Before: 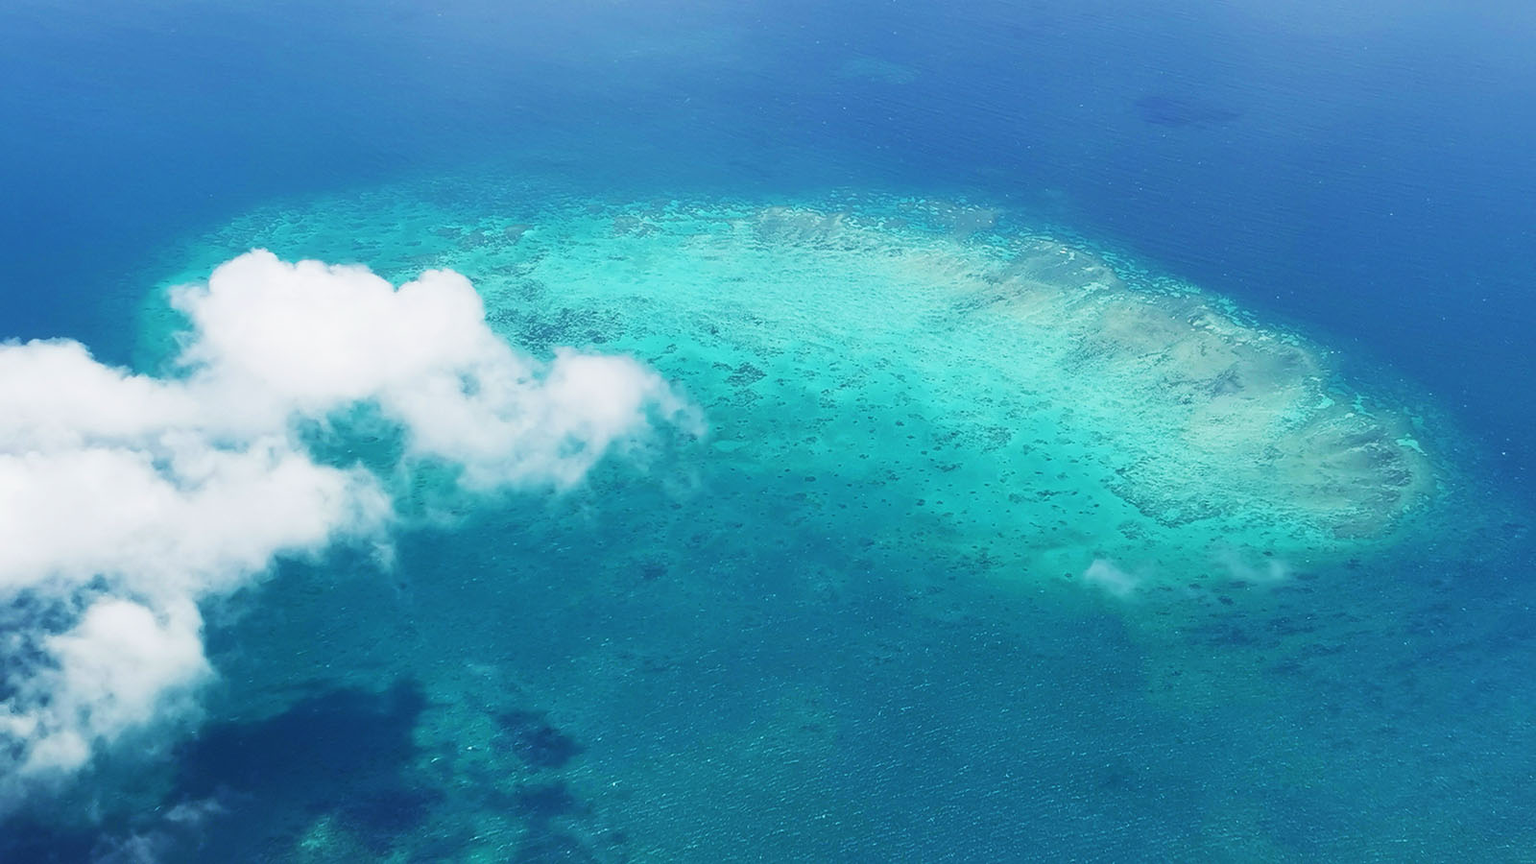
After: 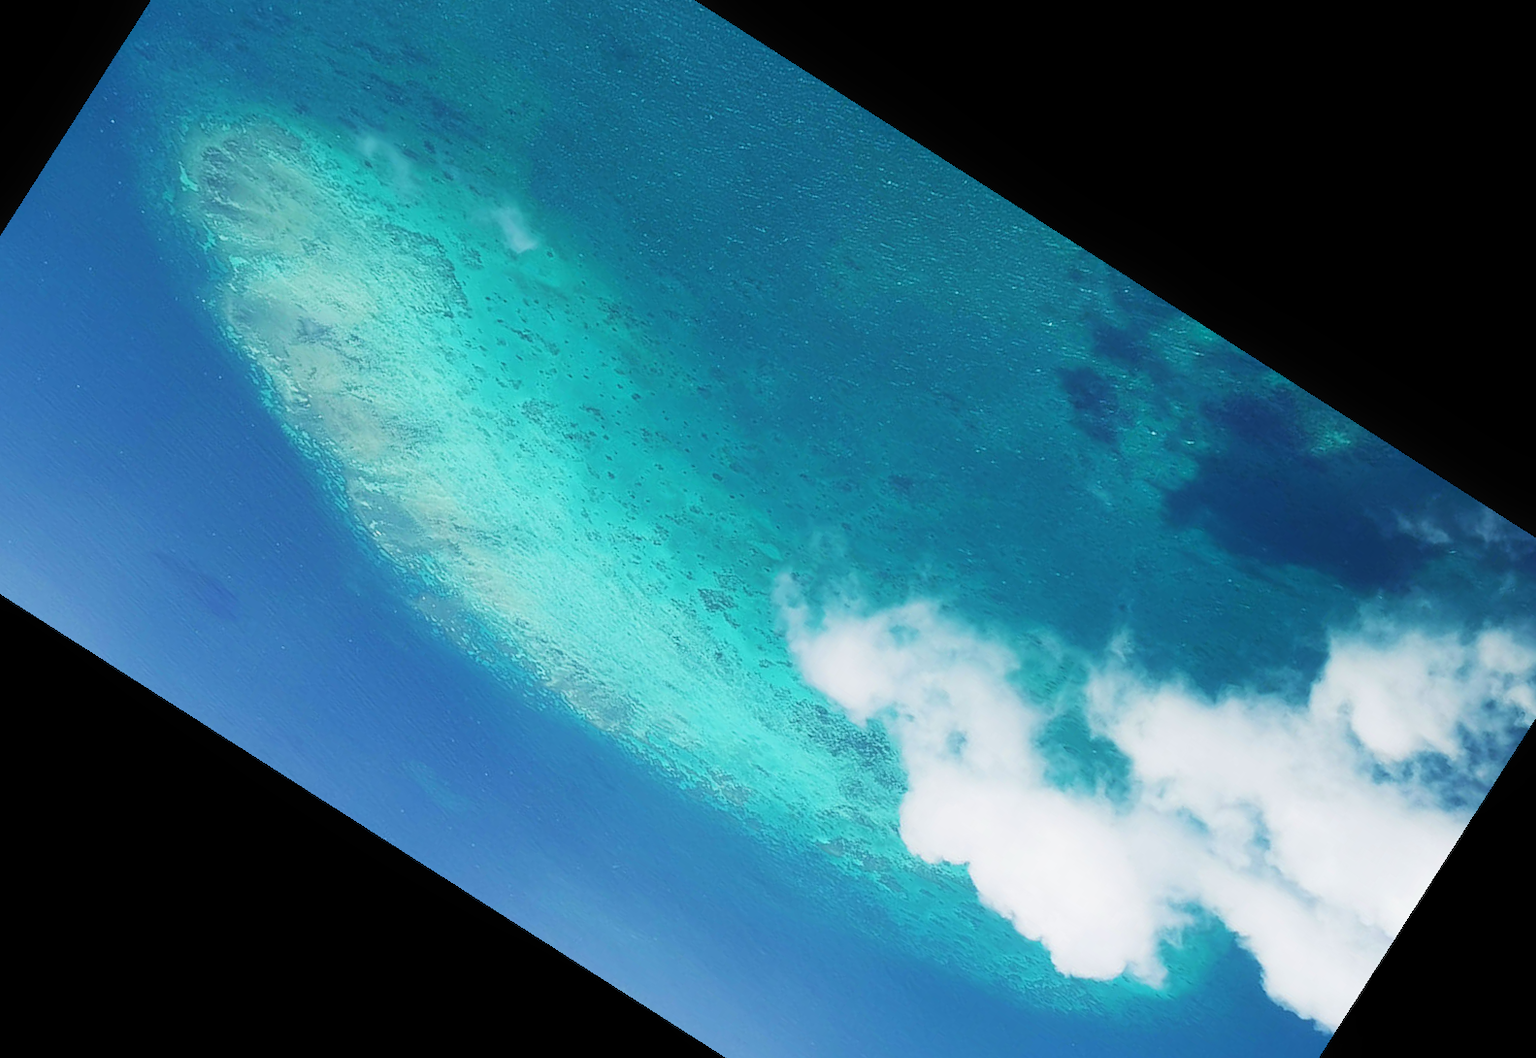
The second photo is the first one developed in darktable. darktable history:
crop and rotate: angle 147.41°, left 9.087%, top 15.635%, right 4.521%, bottom 16.998%
contrast equalizer: y [[0.5, 0.488, 0.462, 0.461, 0.491, 0.5], [0.5 ×6], [0.5 ×6], [0 ×6], [0 ×6]]
